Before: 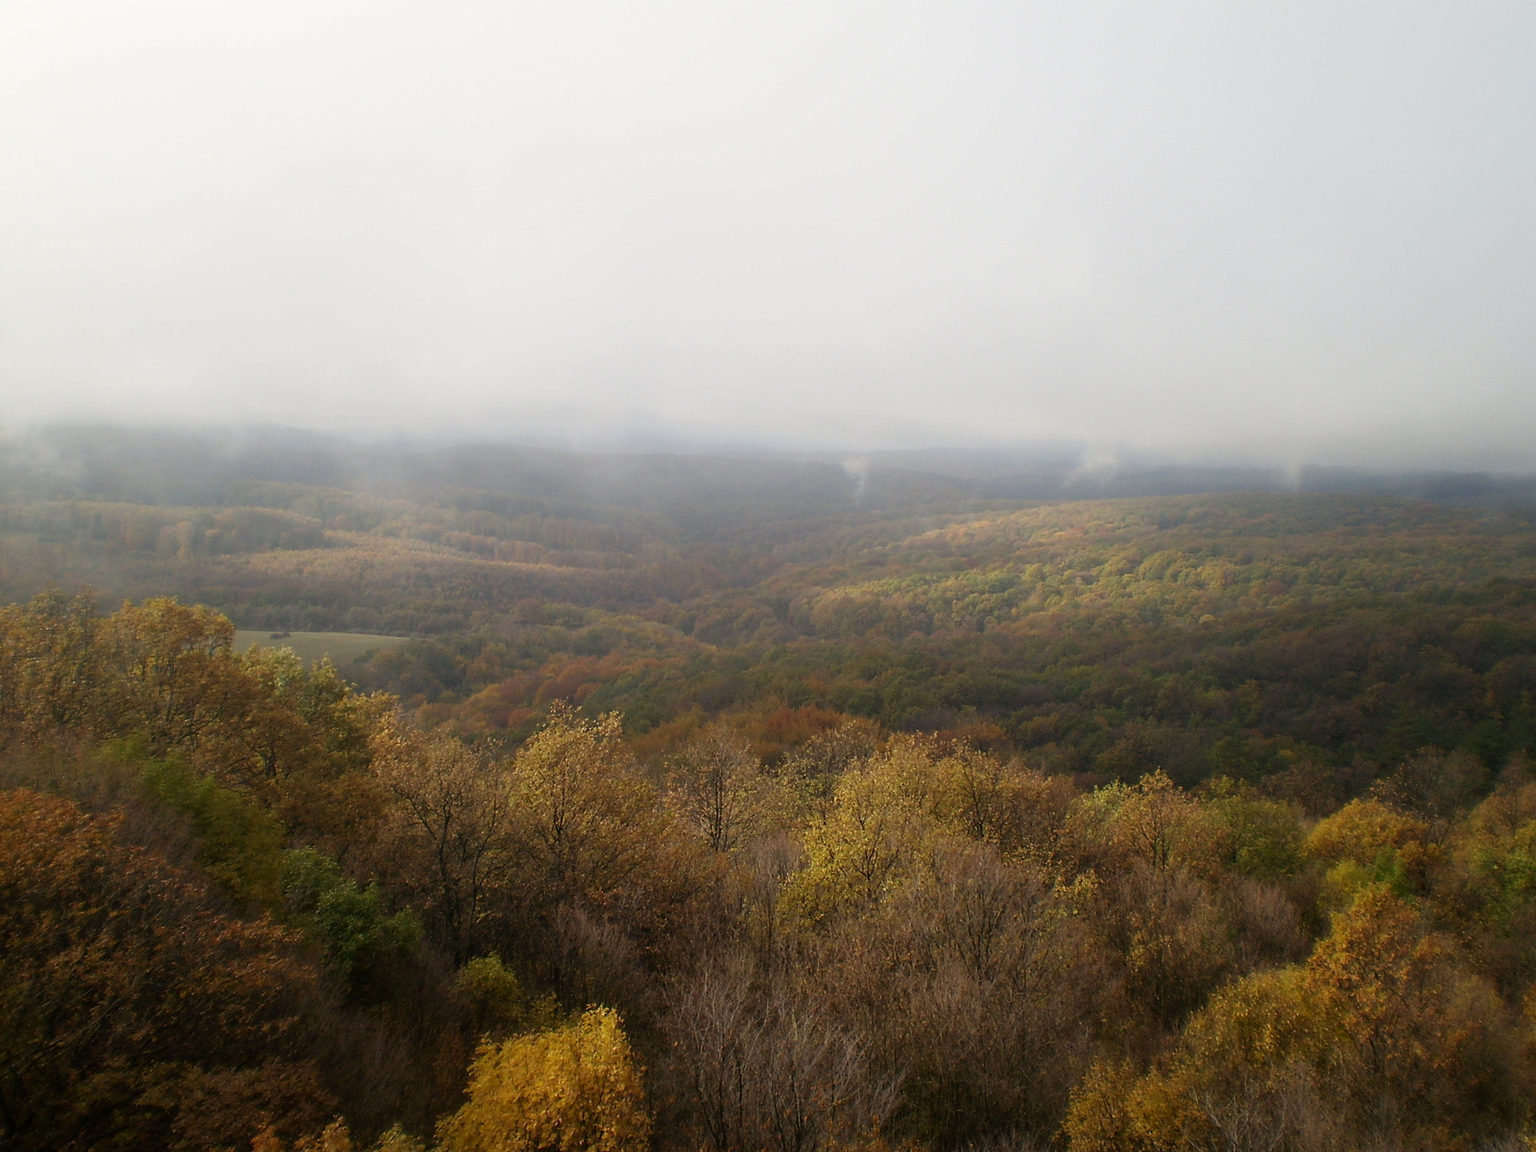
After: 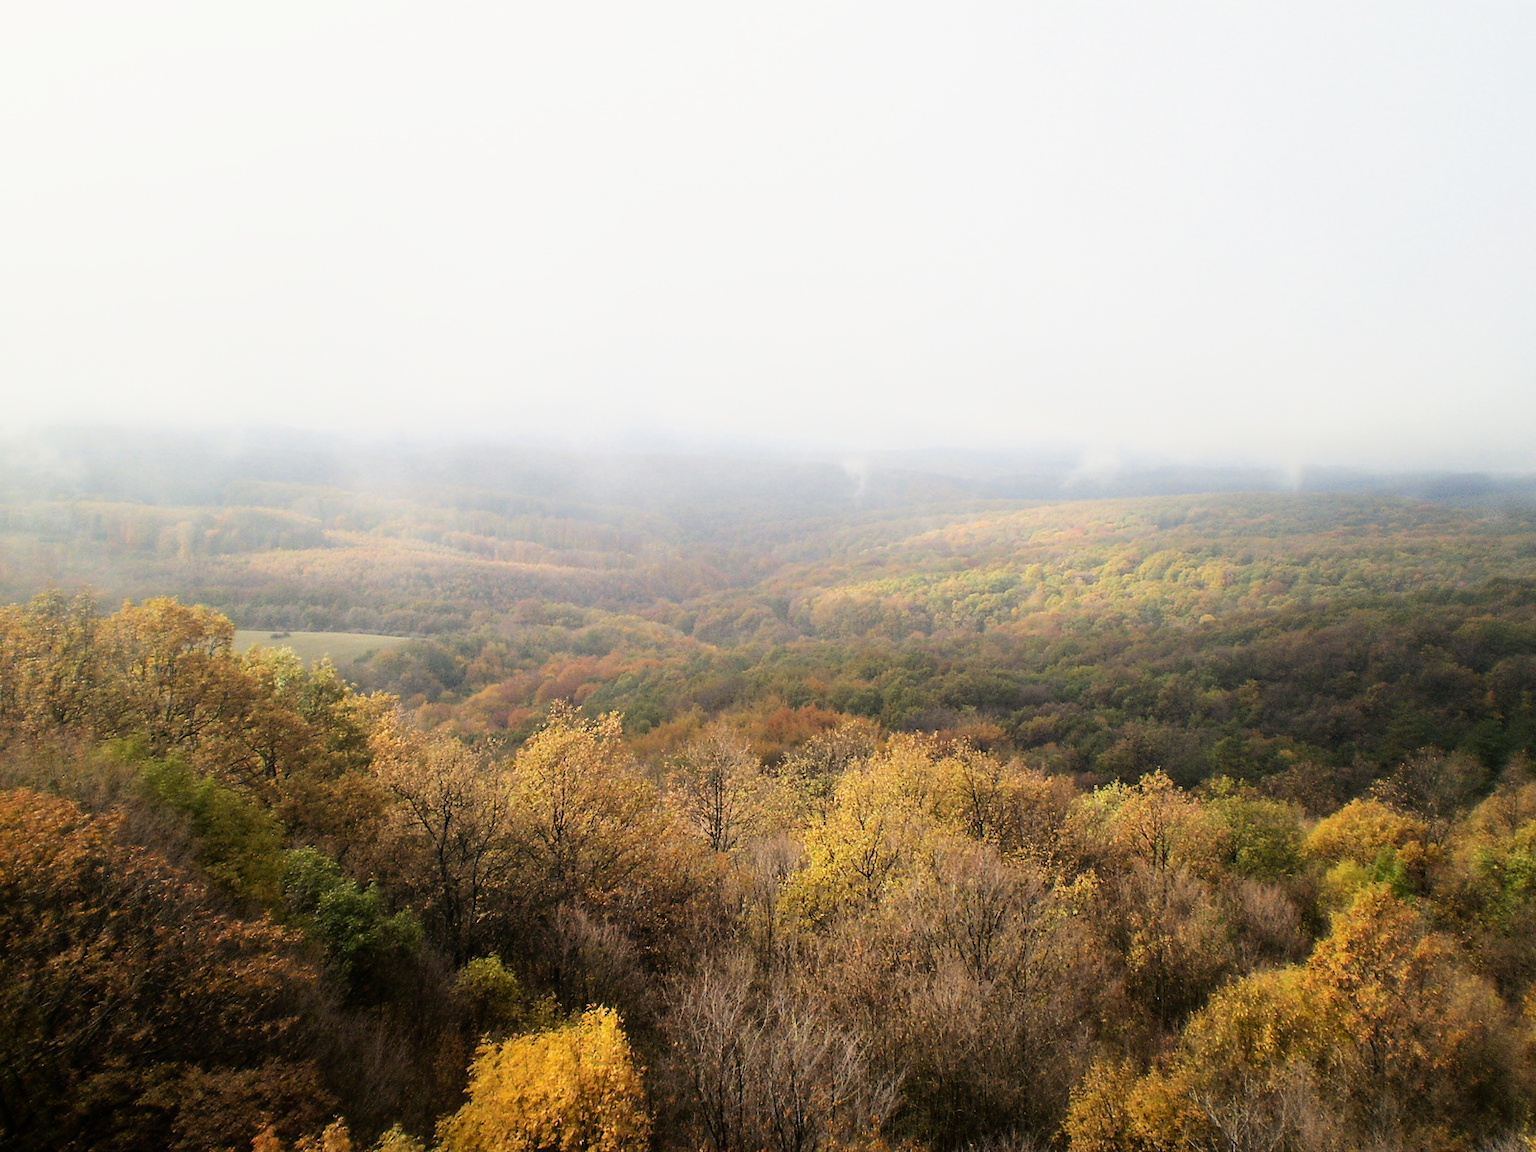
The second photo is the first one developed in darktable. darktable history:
filmic rgb: black relative exposure -7.5 EV, white relative exposure 5 EV, hardness 3.31, contrast 1.3, contrast in shadows safe
exposure: exposure 1.25 EV, compensate exposure bias true, compensate highlight preservation false
